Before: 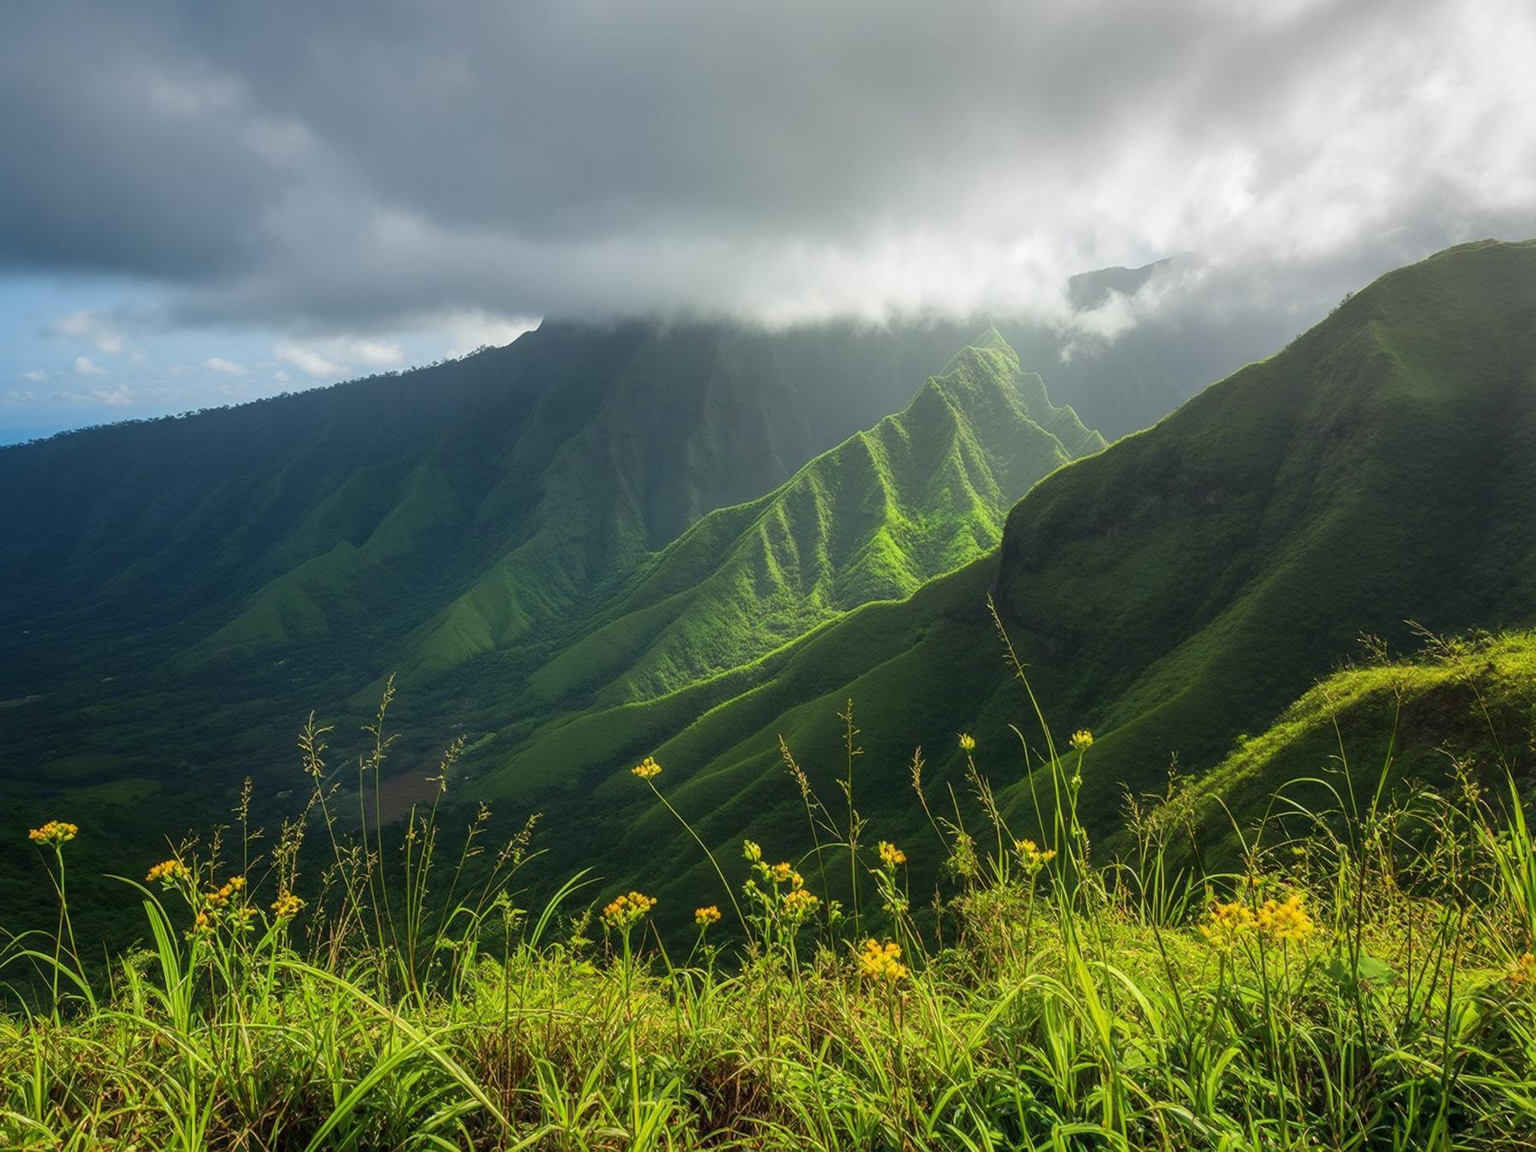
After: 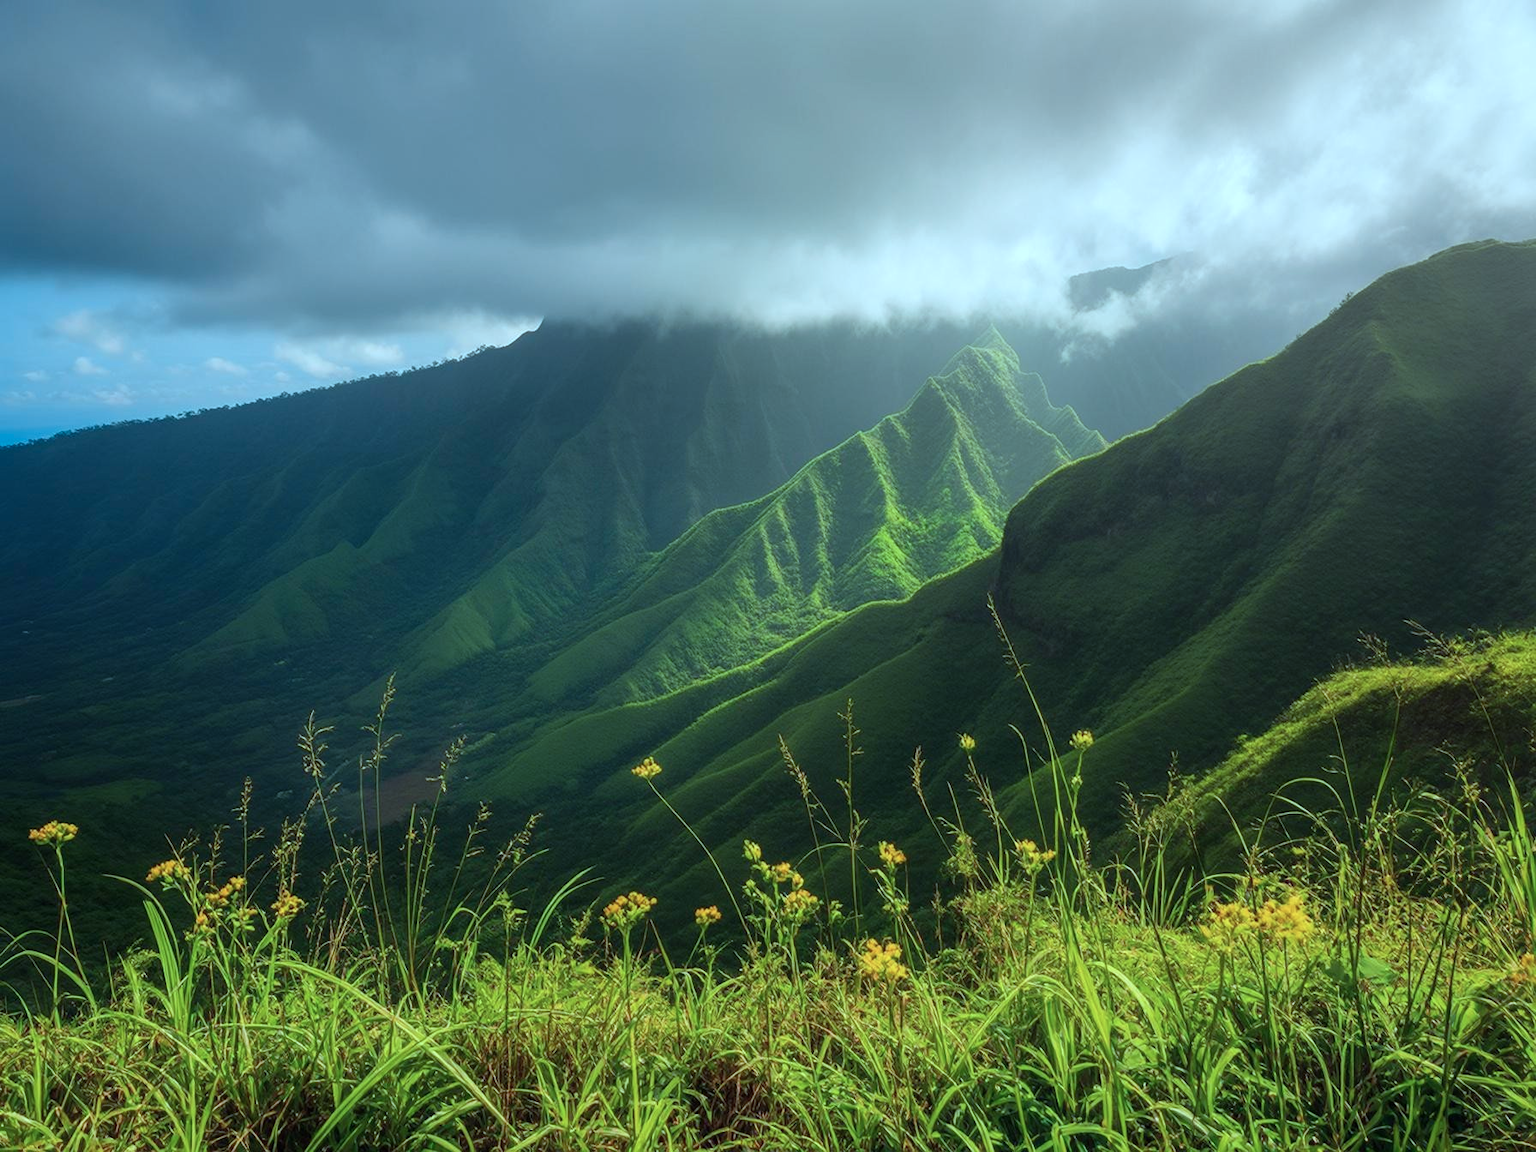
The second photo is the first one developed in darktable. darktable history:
color correction: highlights a* -11.86, highlights b* -15.62
